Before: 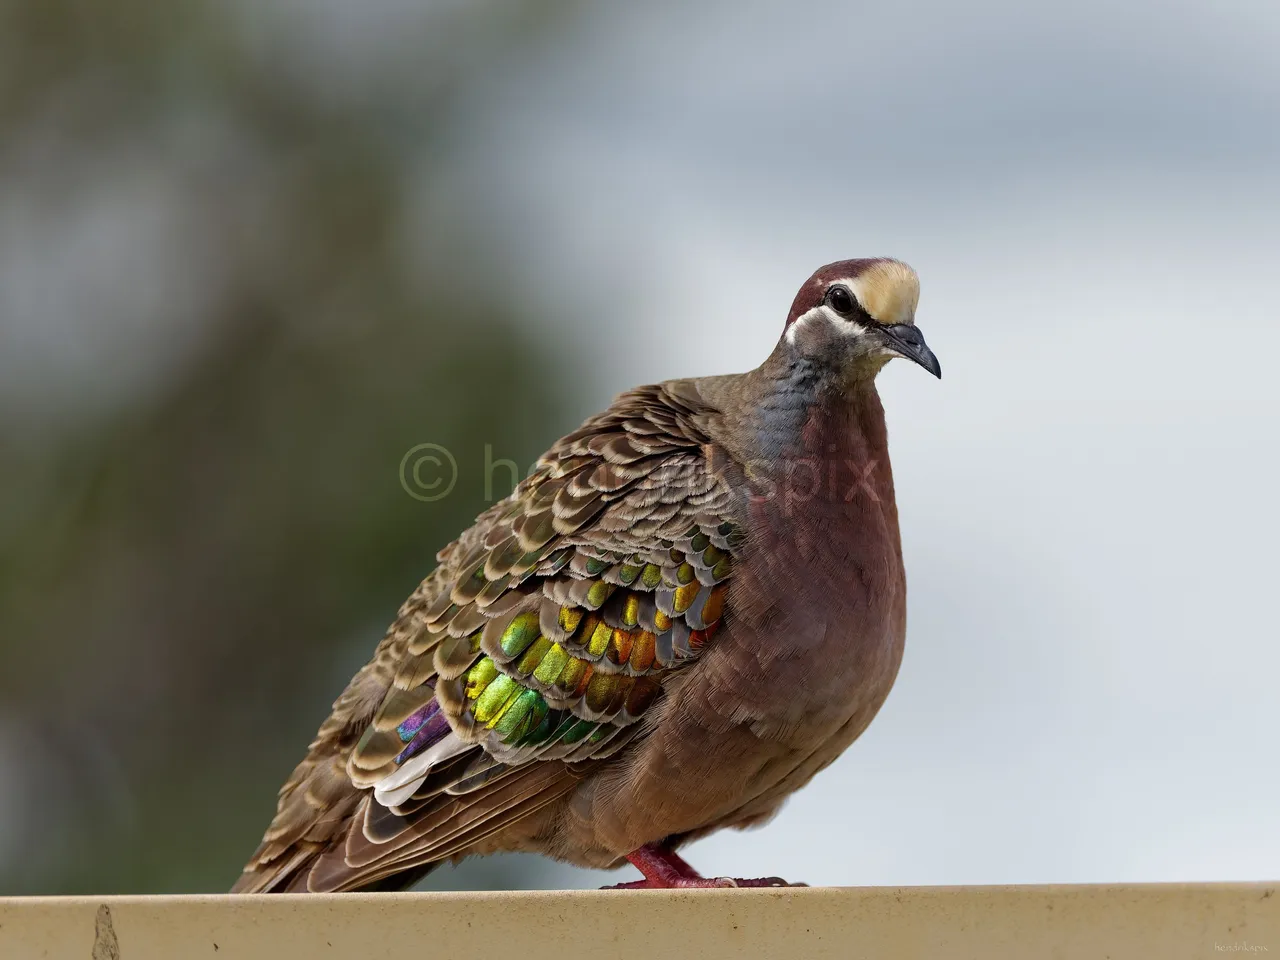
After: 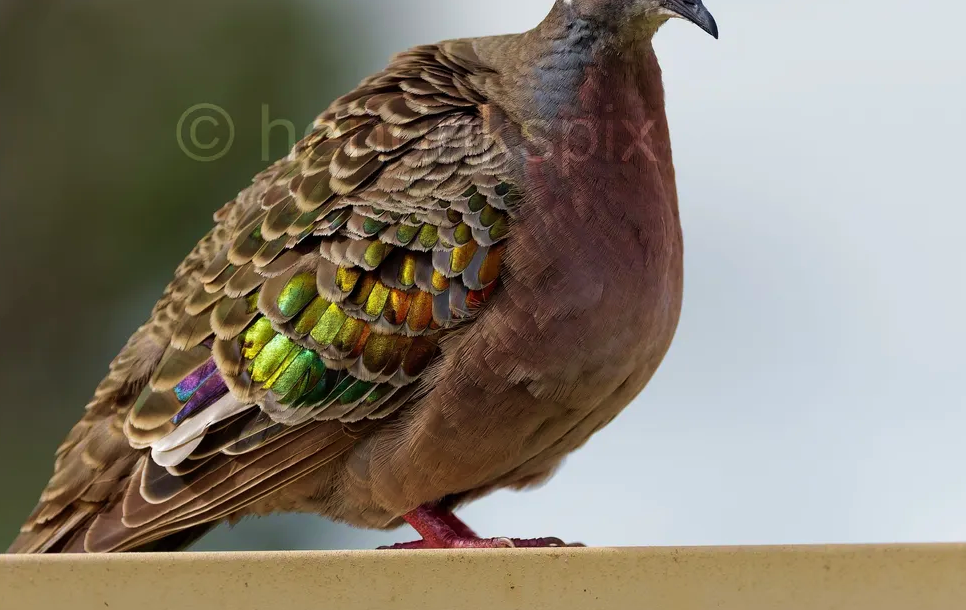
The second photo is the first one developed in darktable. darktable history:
velvia: on, module defaults
crop and rotate: left 17.496%, top 35.453%, right 7.01%, bottom 1.005%
